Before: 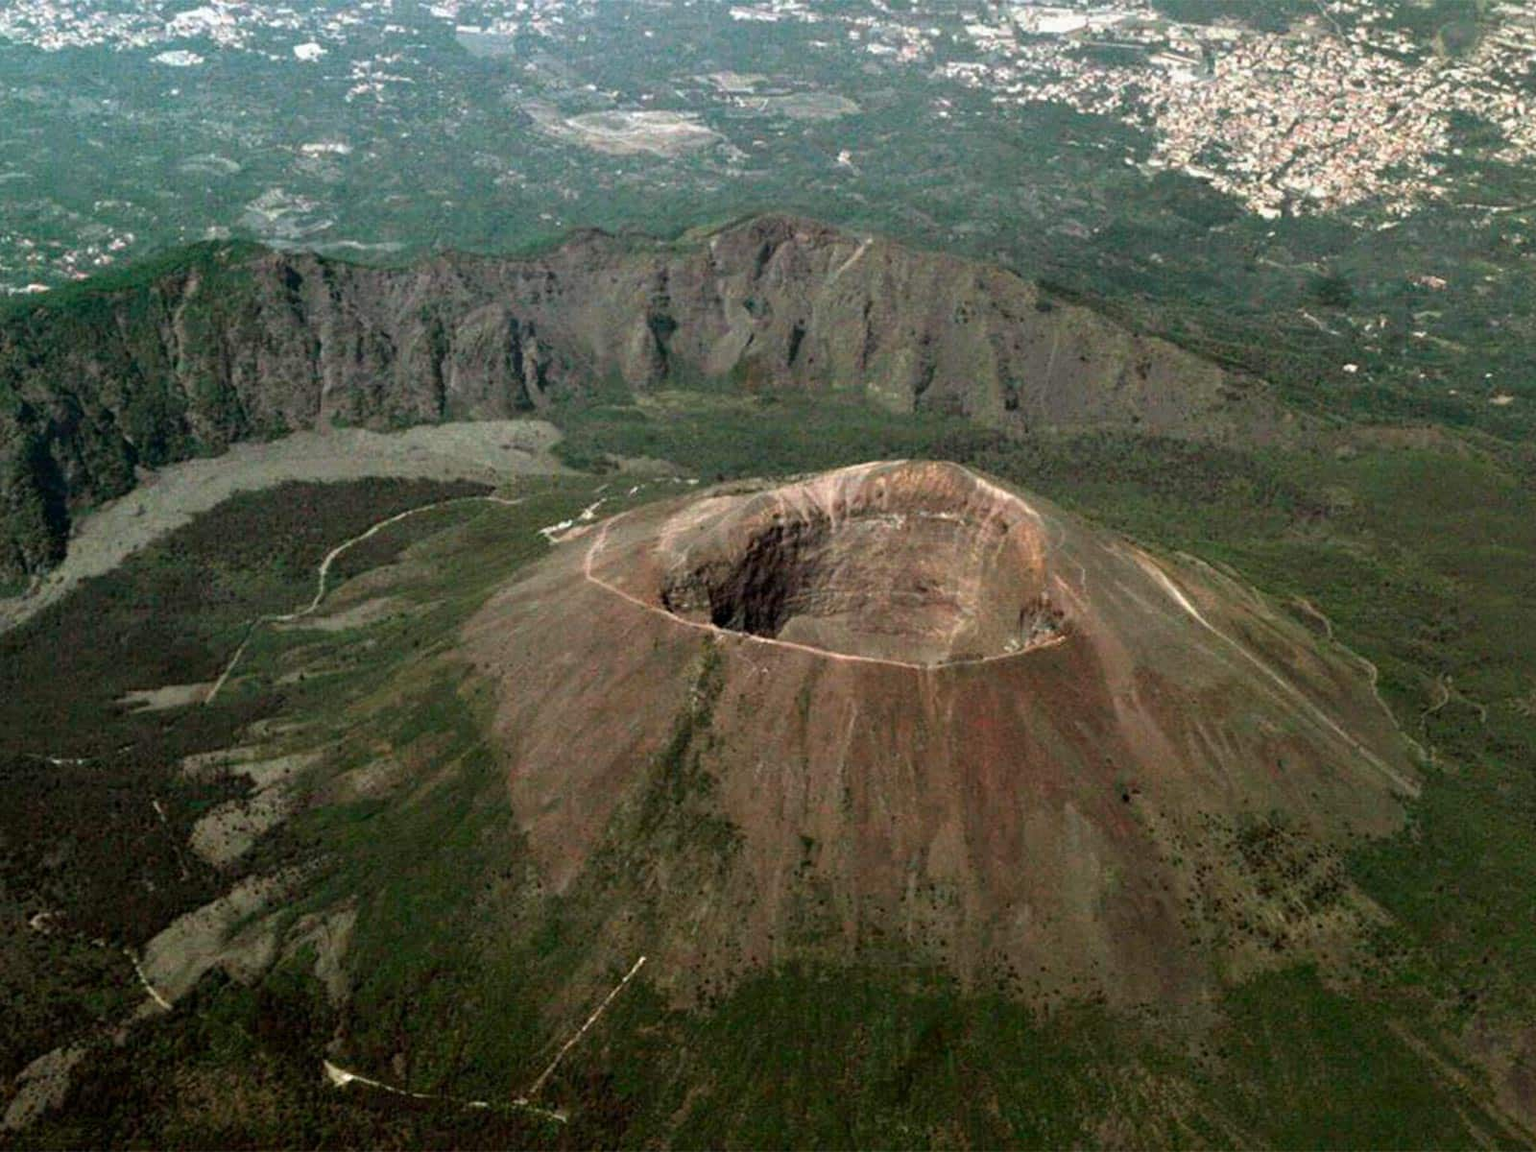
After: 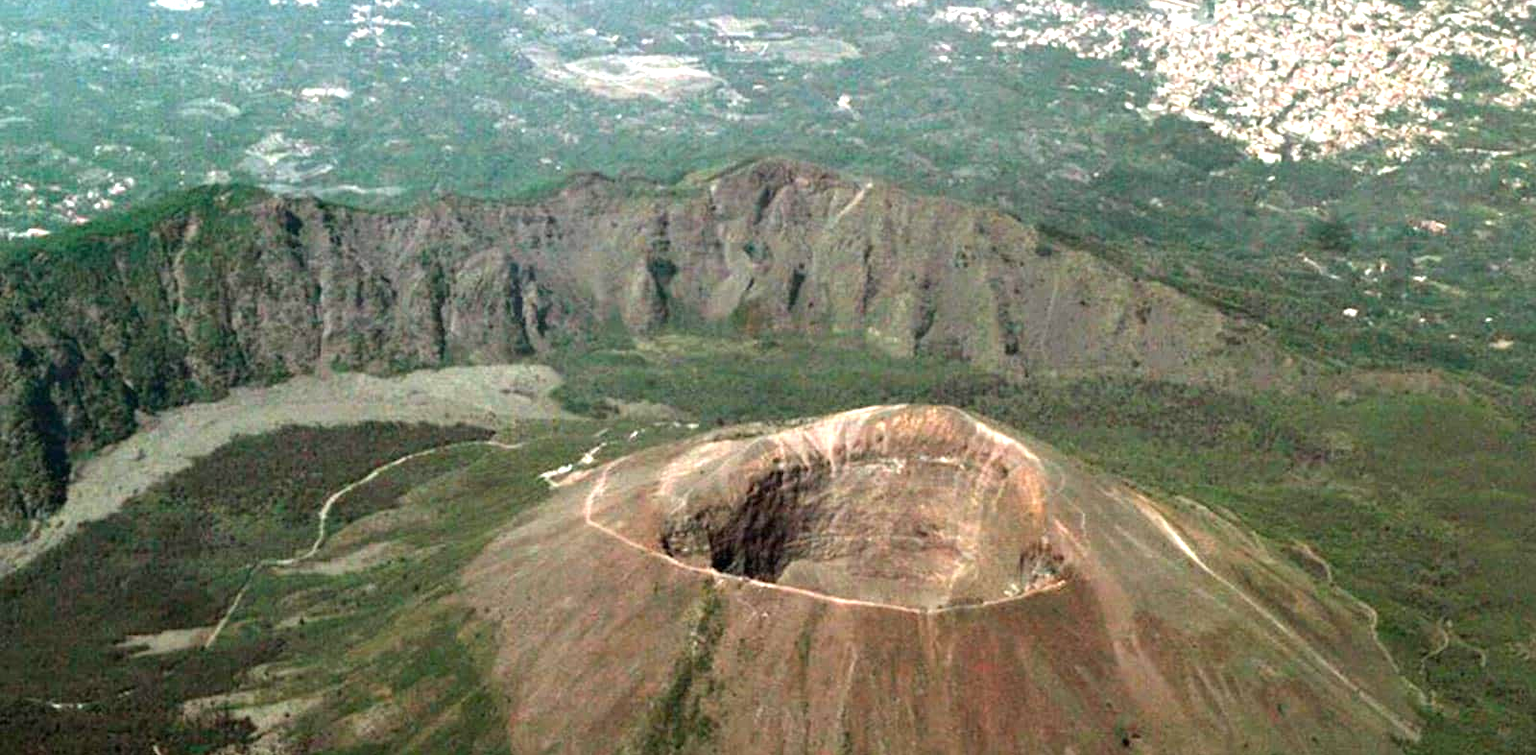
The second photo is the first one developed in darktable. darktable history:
exposure: black level correction 0, exposure 0.9 EV, compensate highlight preservation false
crop and rotate: top 4.848%, bottom 29.503%
